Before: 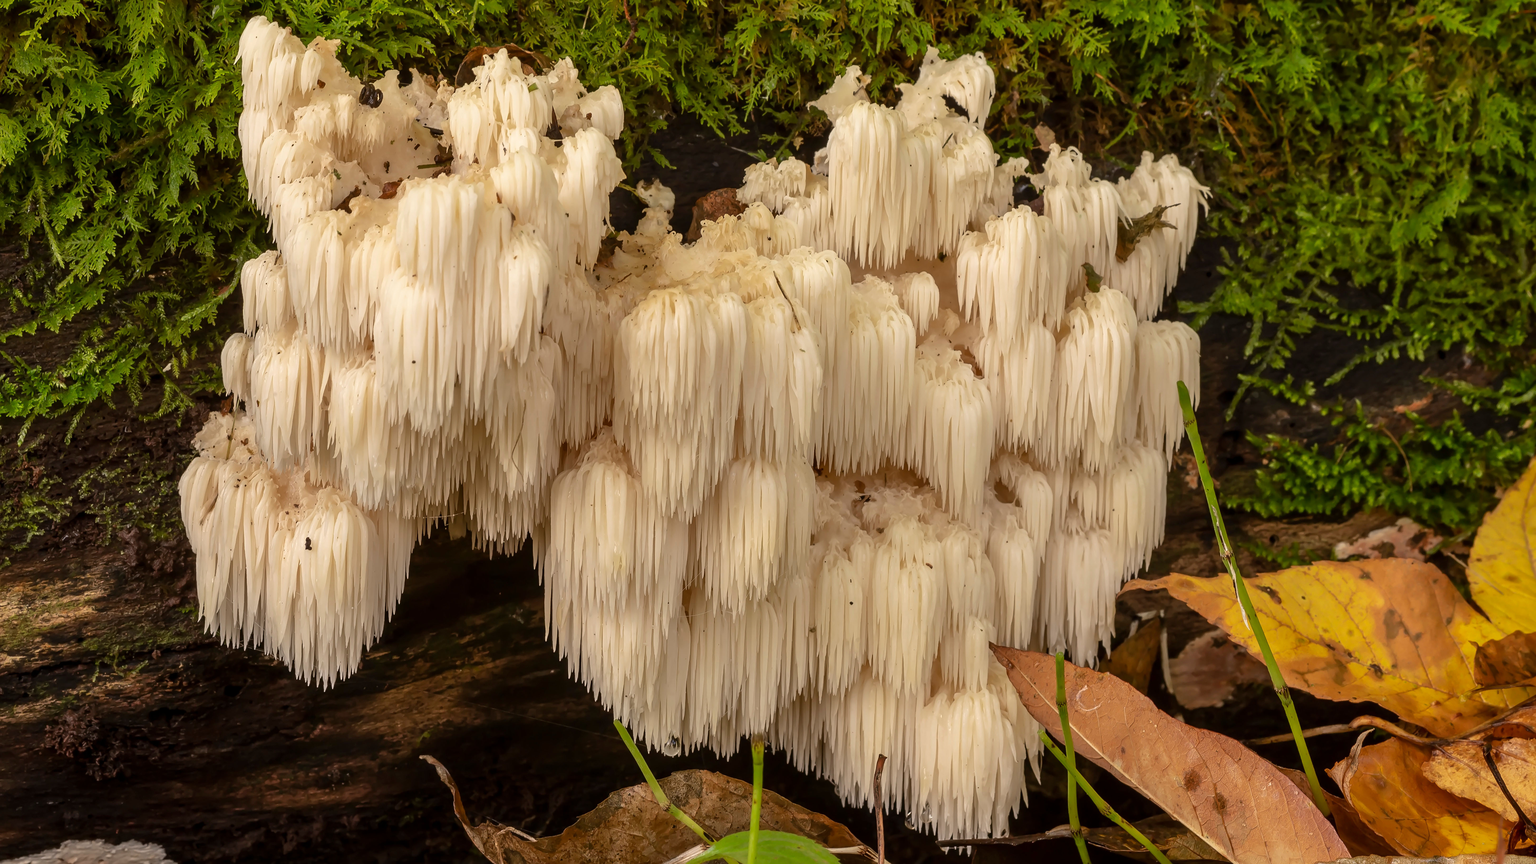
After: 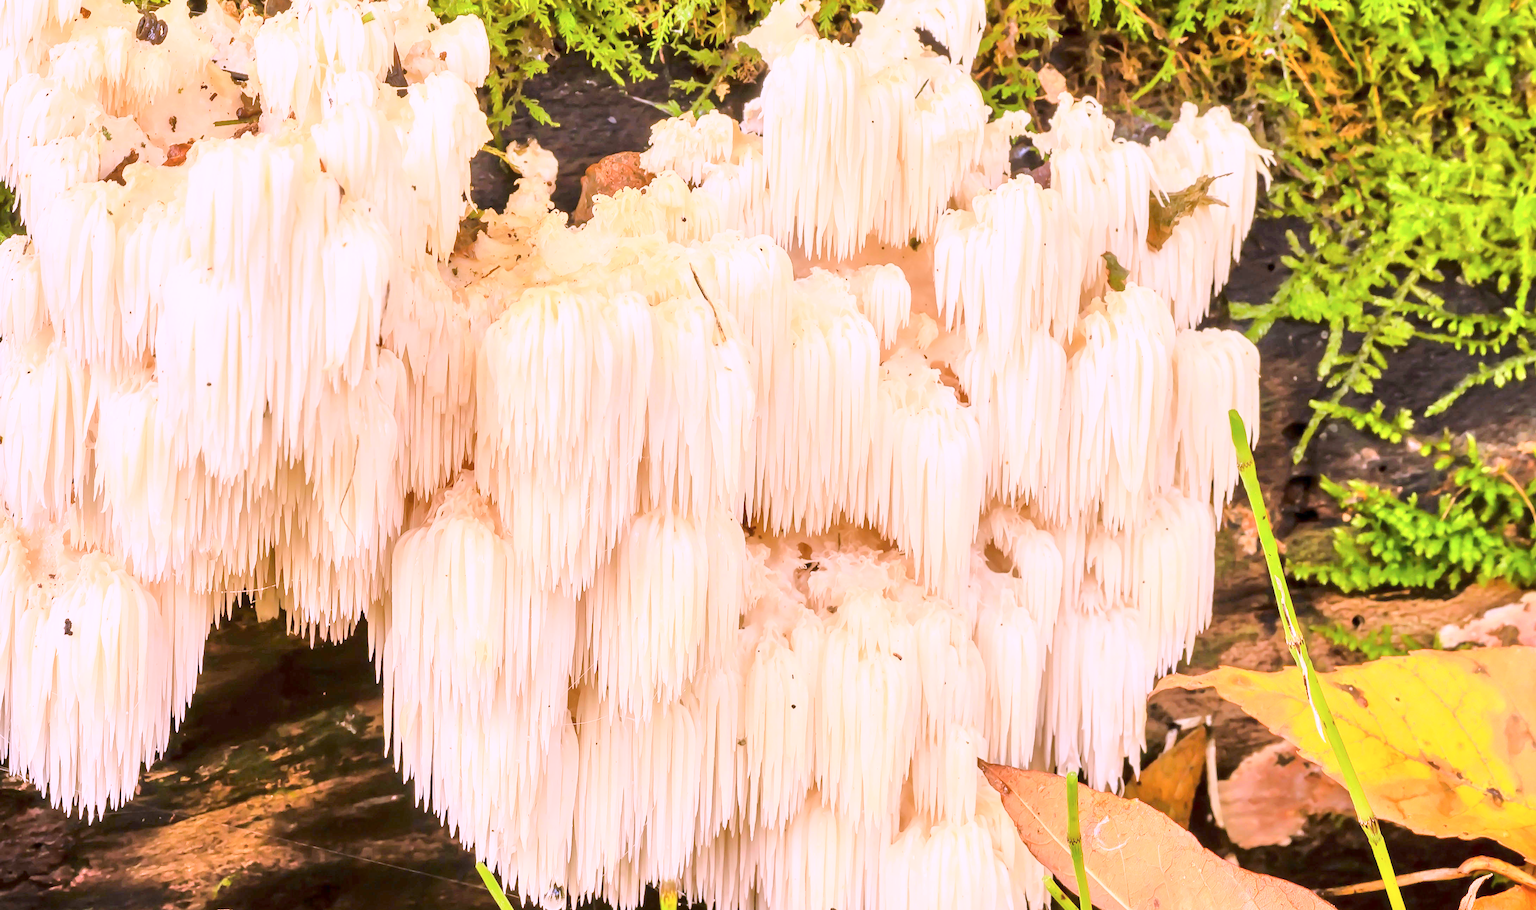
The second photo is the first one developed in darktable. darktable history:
color calibration: illuminant as shot in camera, x 0.358, y 0.373, temperature 4628.91 K
base curve: curves: ch0 [(0, 0) (0.018, 0.026) (0.143, 0.37) (0.33, 0.731) (0.458, 0.853) (0.735, 0.965) (0.905, 0.986) (1, 1)]
tone equalizer: -8 EV 2 EV, -7 EV 2 EV, -6 EV 2 EV, -5 EV 2 EV, -4 EV 2 EV, -3 EV 1.5 EV, -2 EV 1 EV, -1 EV 0.5 EV
white balance: red 1.042, blue 1.17
crop: left 16.768%, top 8.653%, right 8.362%, bottom 12.485%
